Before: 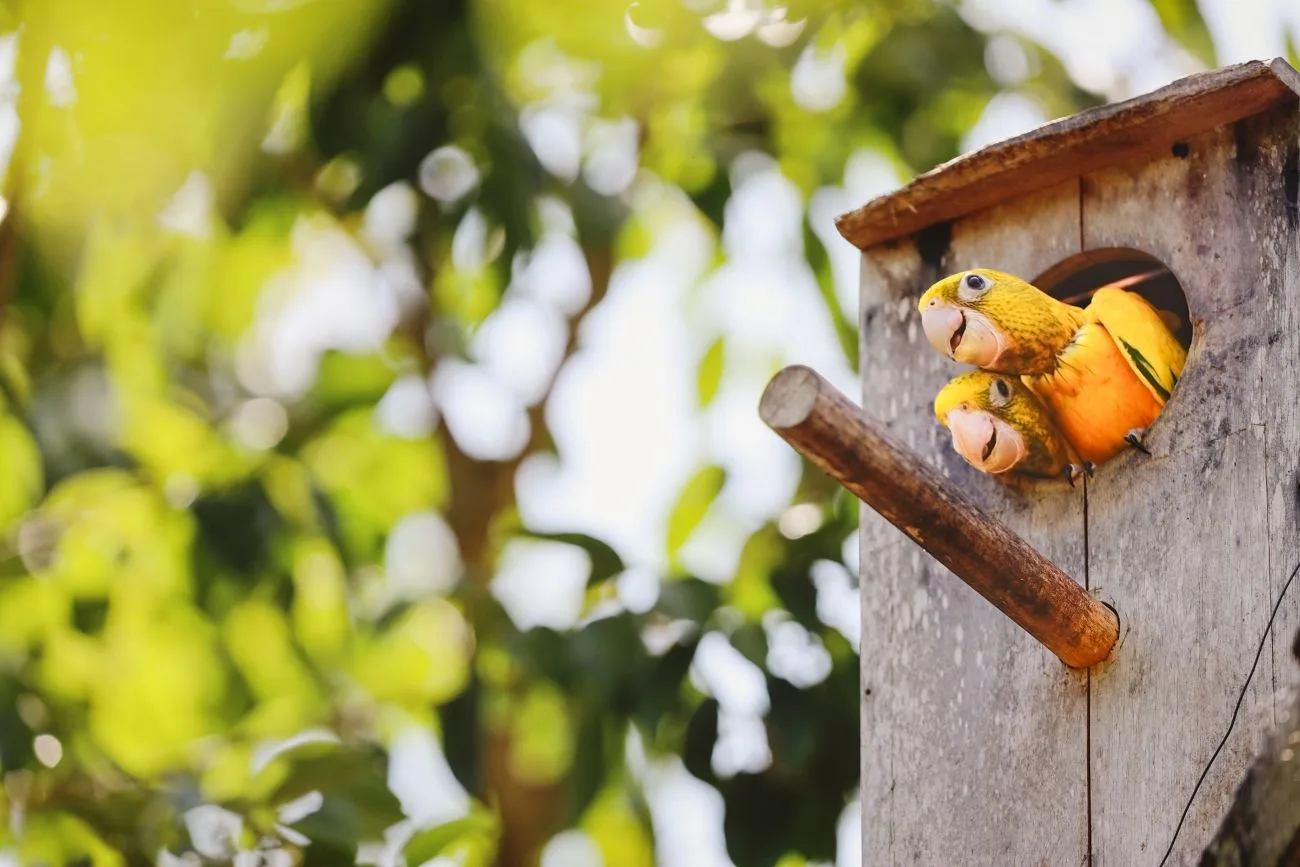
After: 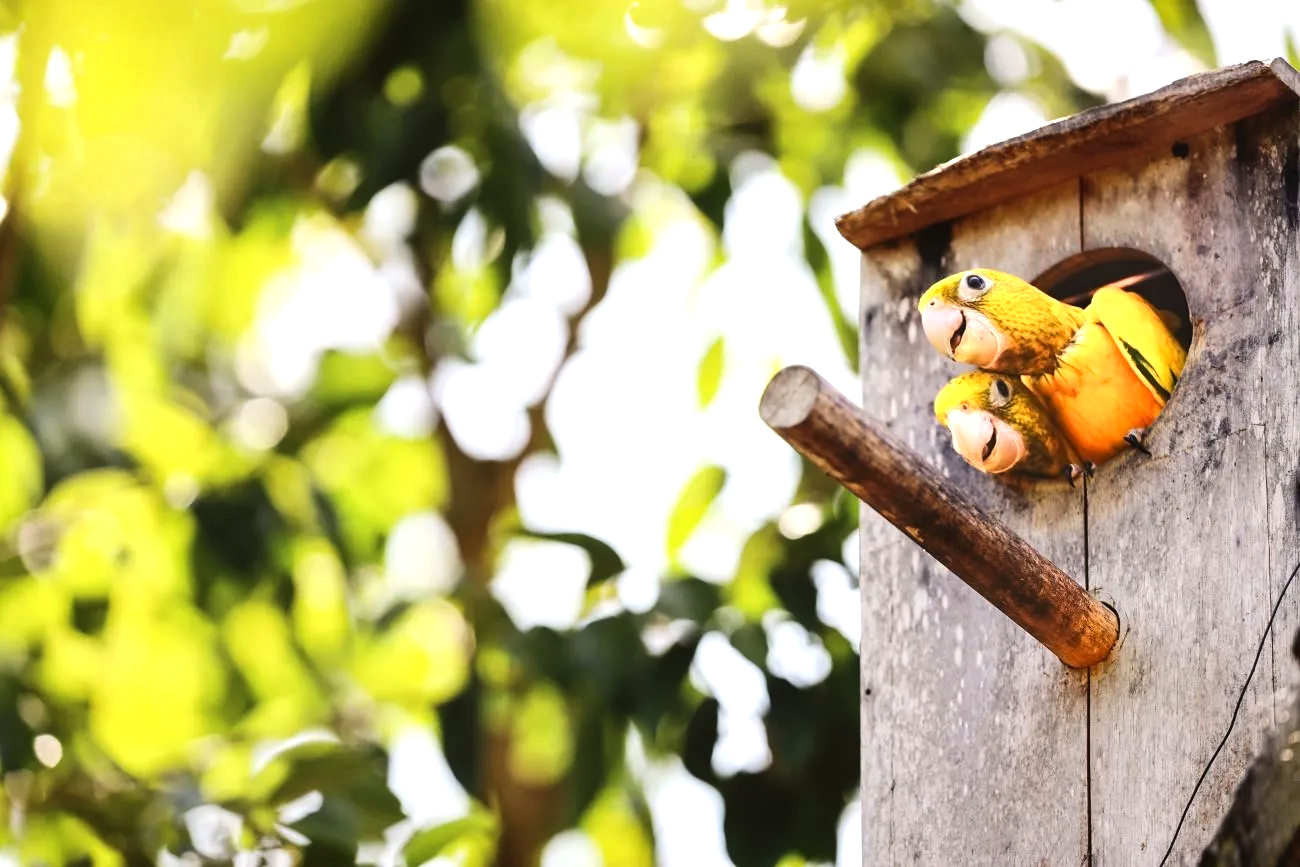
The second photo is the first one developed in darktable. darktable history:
tone equalizer: -8 EV -0.781 EV, -7 EV -0.715 EV, -6 EV -0.585 EV, -5 EV -0.412 EV, -3 EV 0.384 EV, -2 EV 0.6 EV, -1 EV 0.683 EV, +0 EV 0.75 EV, edges refinement/feathering 500, mask exposure compensation -1.57 EV, preserve details no
